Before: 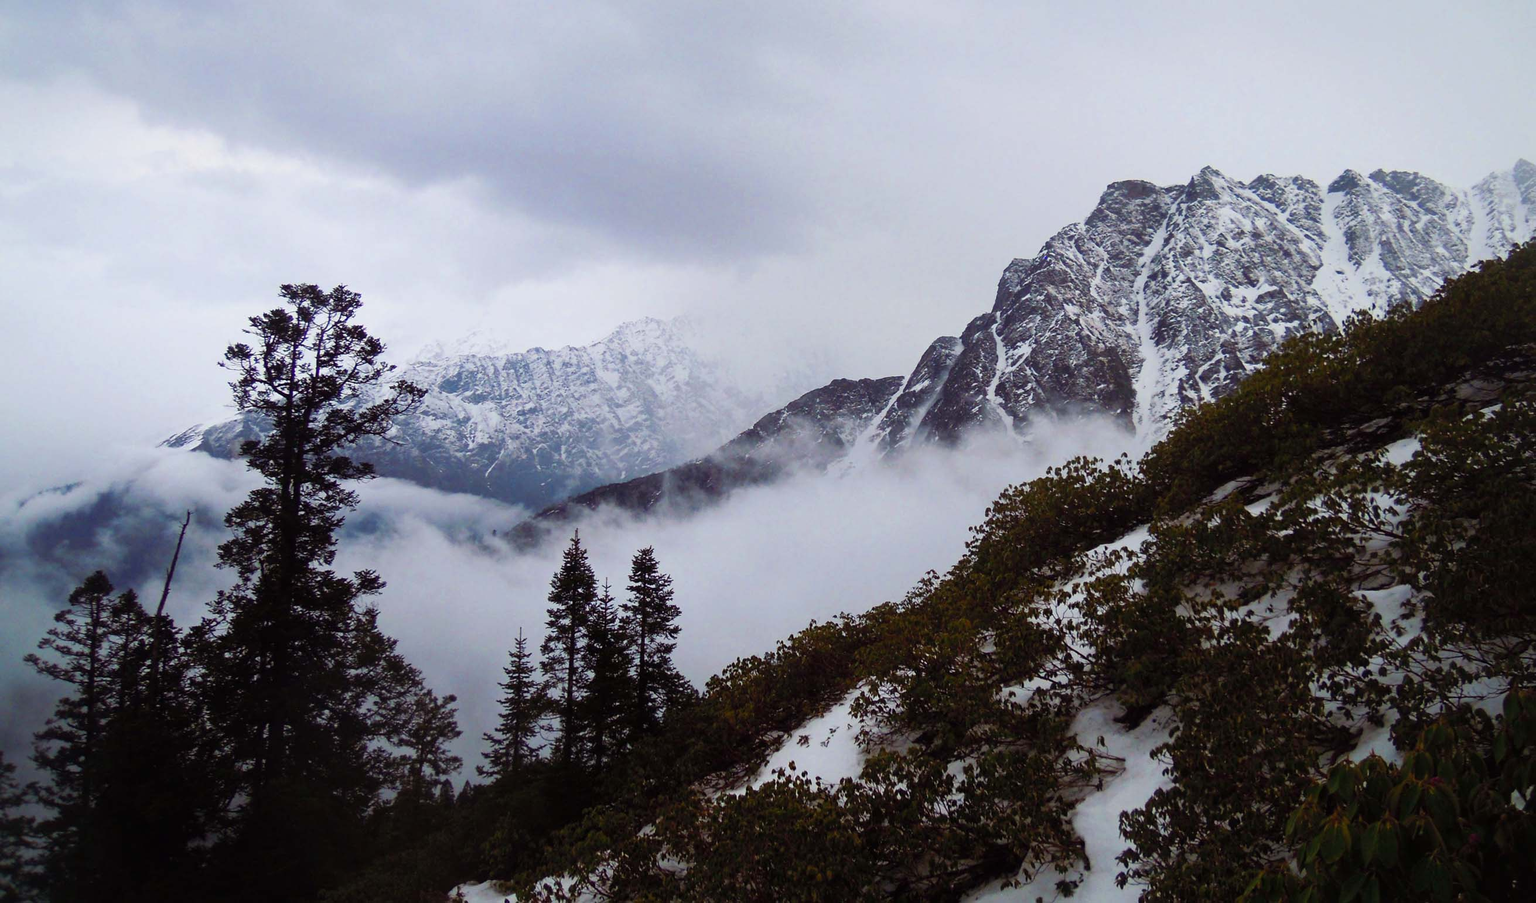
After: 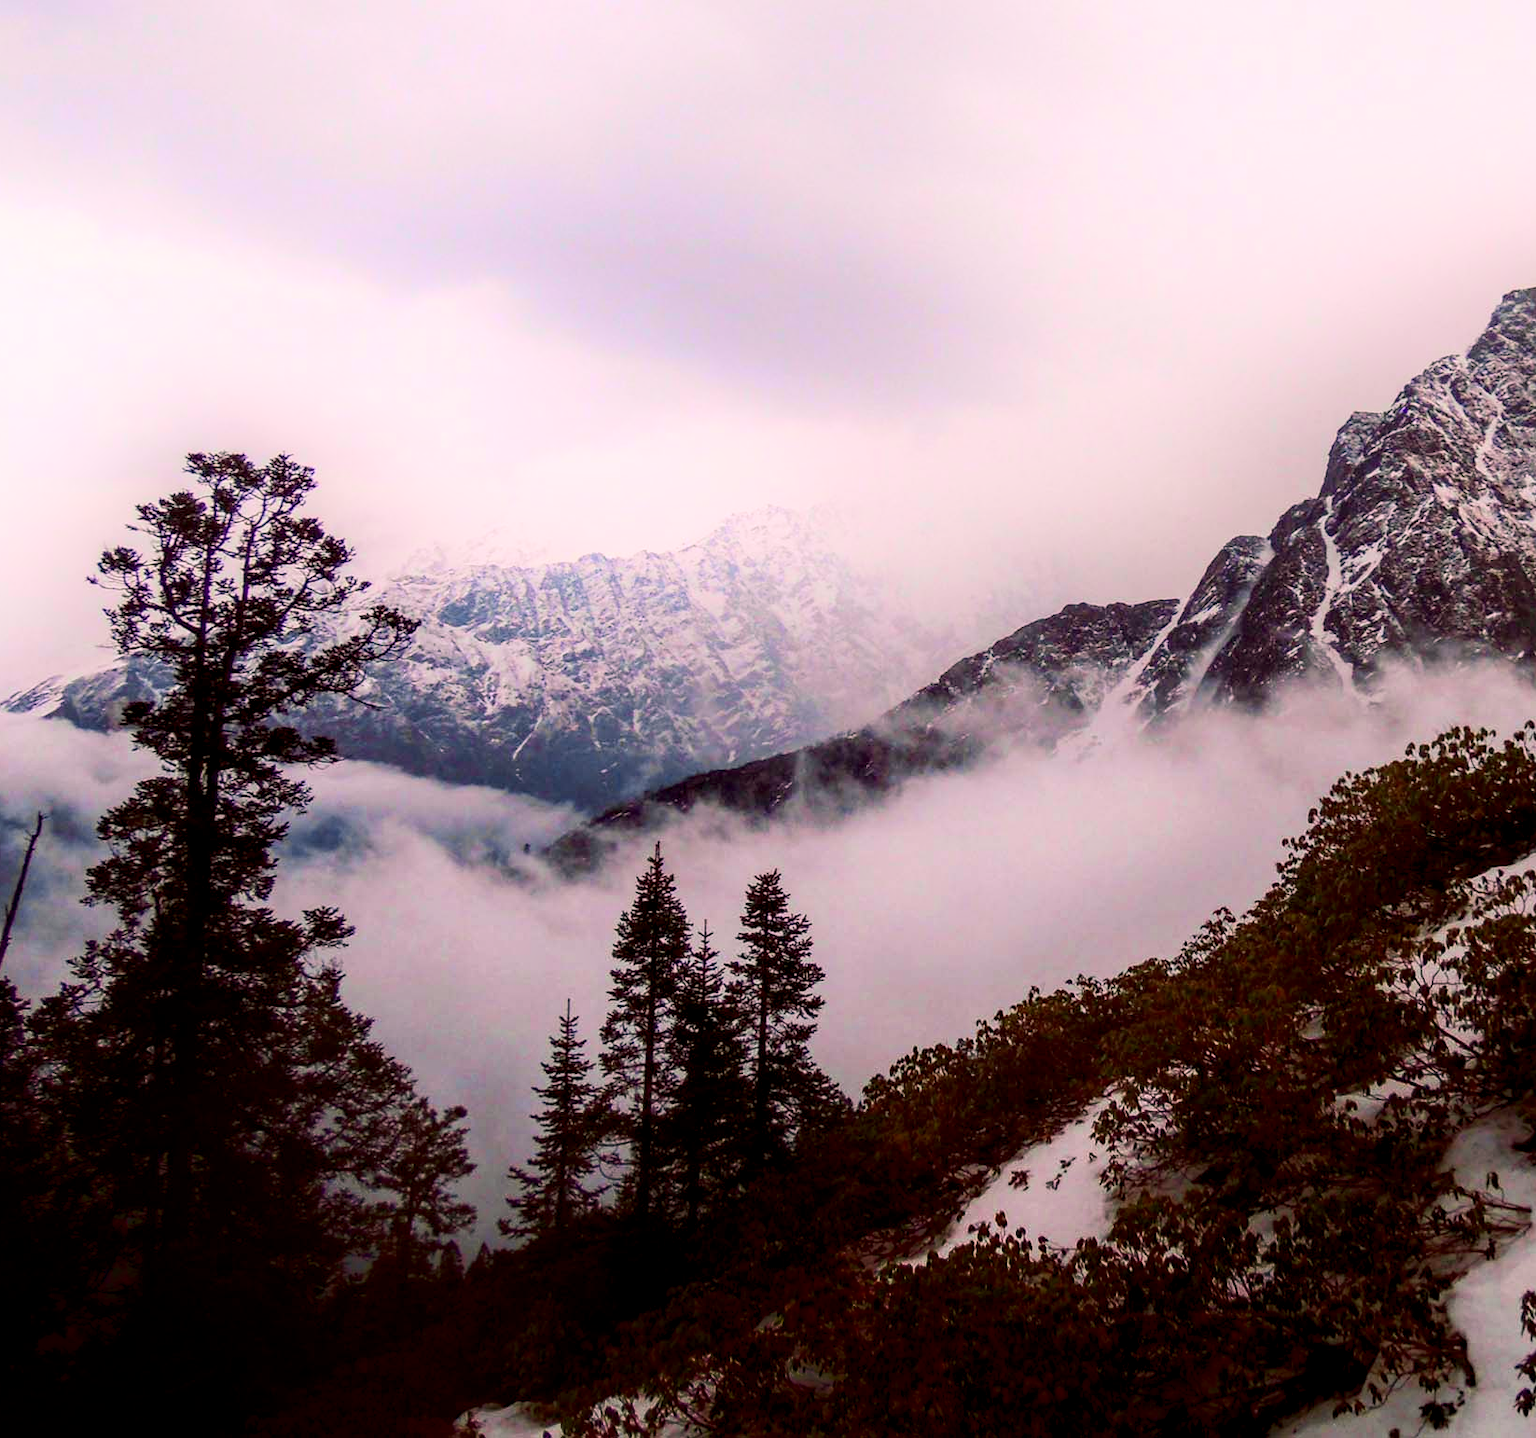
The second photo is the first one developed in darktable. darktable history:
crop: left 10.644%, right 26.528%
tone curve: curves: ch0 [(0, 0) (0.087, 0.054) (0.281, 0.245) (0.532, 0.514) (0.835, 0.818) (0.994, 0.955)]; ch1 [(0, 0) (0.27, 0.195) (0.406, 0.435) (0.452, 0.474) (0.495, 0.5) (0.514, 0.508) (0.537, 0.556) (0.654, 0.689) (1, 1)]; ch2 [(0, 0) (0.269, 0.299) (0.459, 0.441) (0.498, 0.499) (0.523, 0.52) (0.551, 0.549) (0.633, 0.625) (0.659, 0.681) (0.718, 0.764) (1, 1)], color space Lab, independent channels, preserve colors none
white balance: red 0.925, blue 1.046
color balance rgb: shadows lift › luminance -5%, shadows lift › chroma 1.1%, shadows lift › hue 219°, power › luminance 10%, power › chroma 2.83%, power › hue 60°, highlights gain › chroma 4.52%, highlights gain › hue 33.33°, saturation formula JzAzBz (2021)
shadows and highlights: shadows -54.3, highlights 86.09, soften with gaussian
local contrast: highlights 25%, detail 150%
exposure: black level correction 0.001, compensate highlight preservation false
